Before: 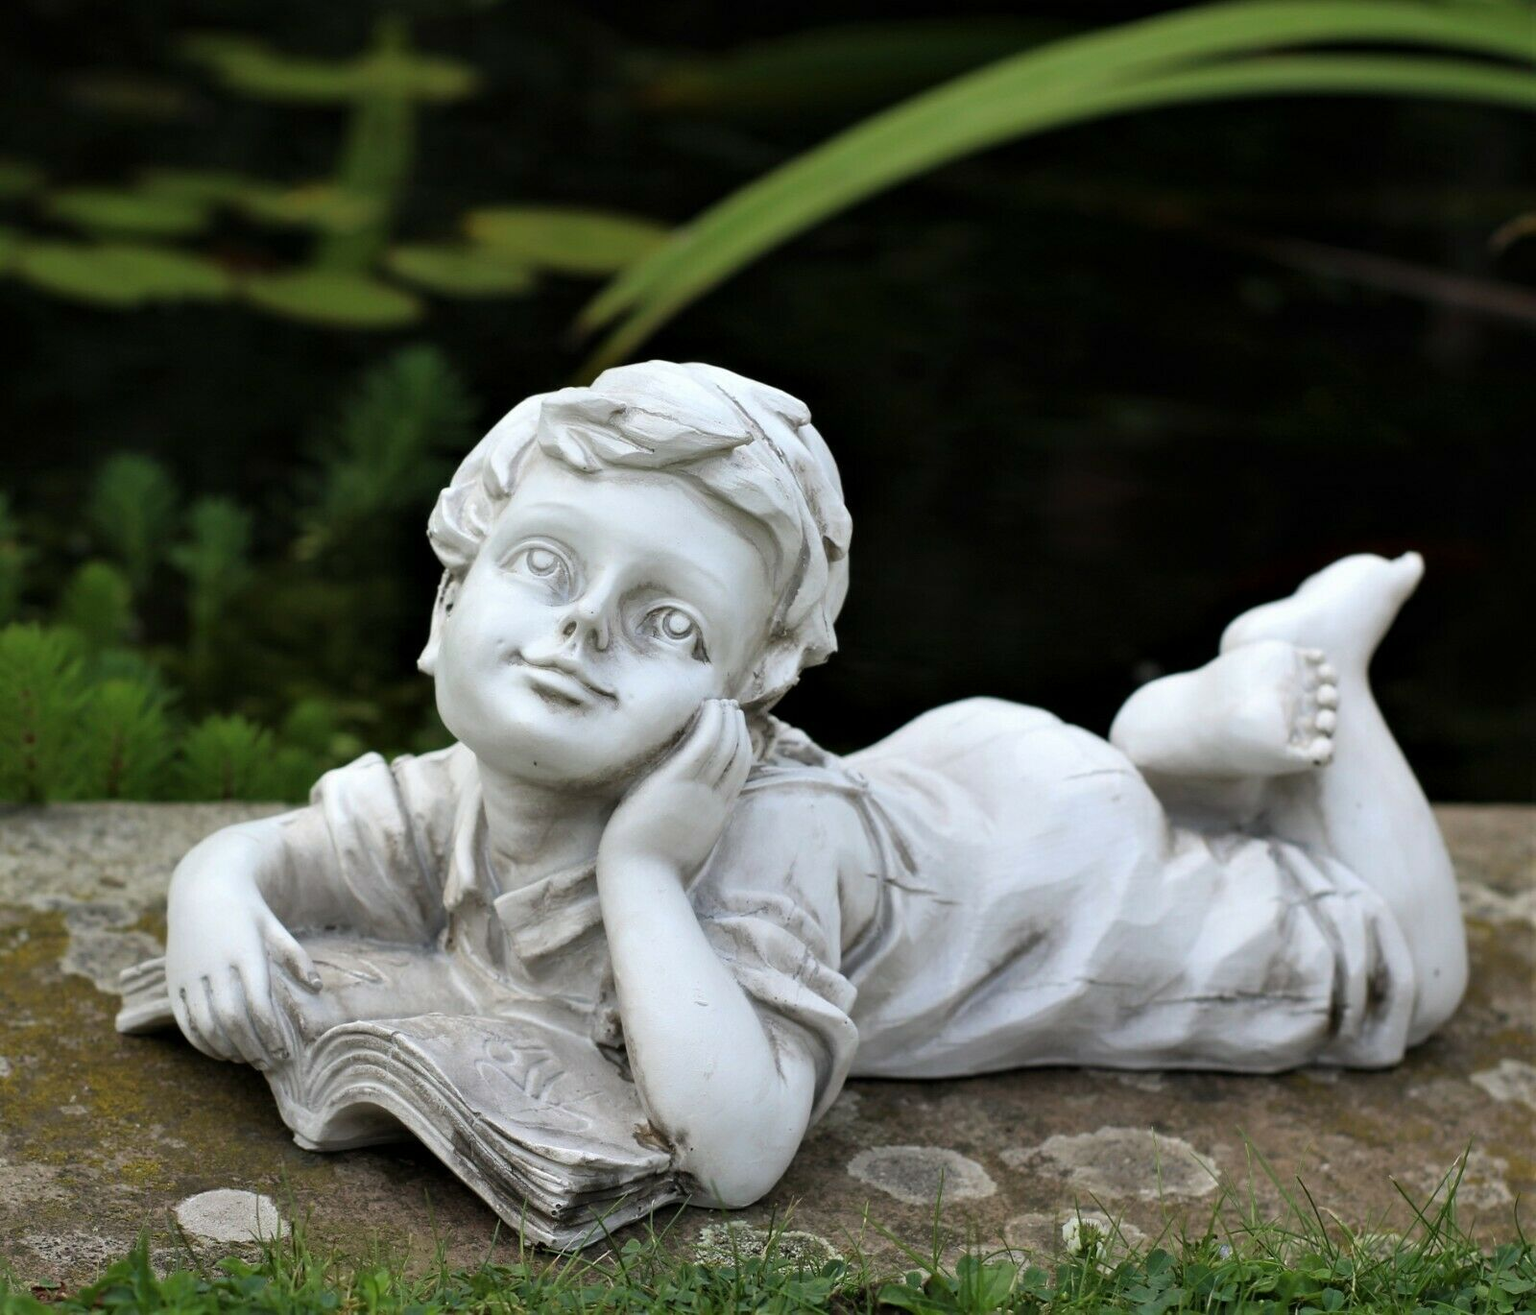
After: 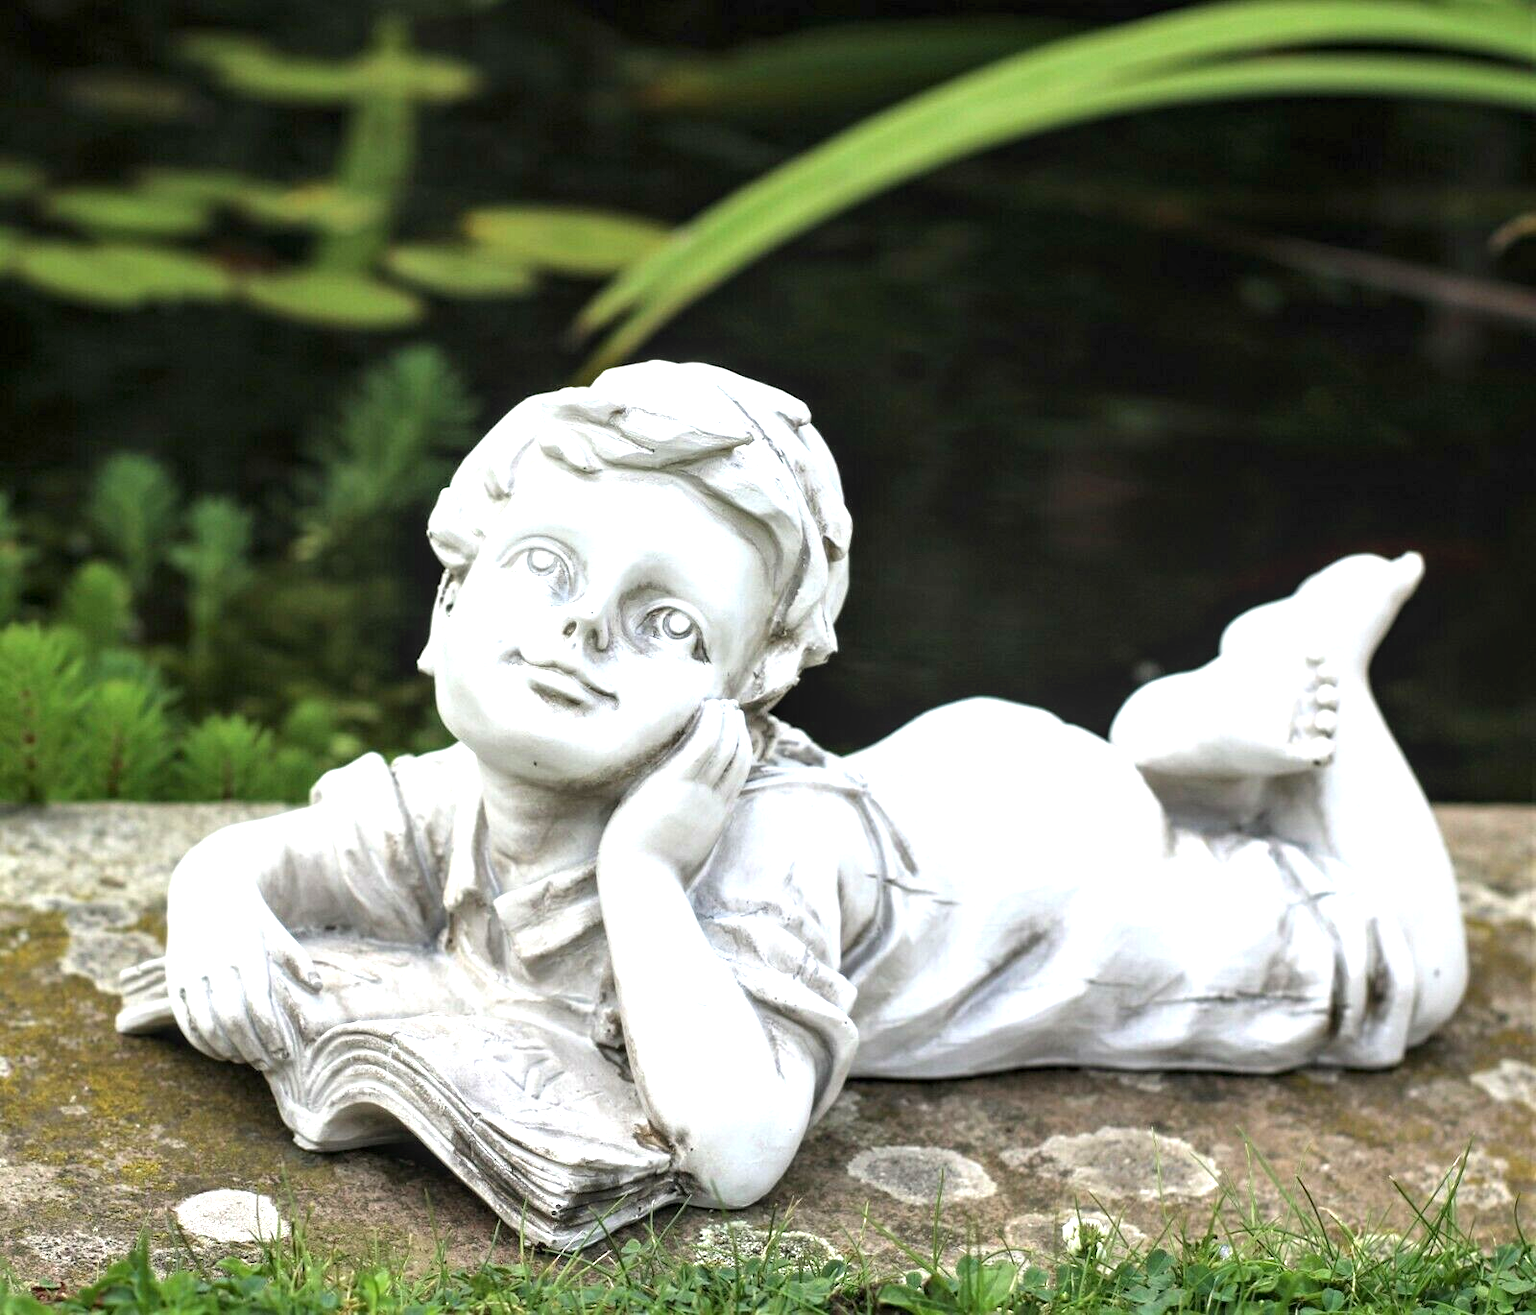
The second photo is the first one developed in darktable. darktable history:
local contrast: on, module defaults
exposure: black level correction 0, exposure 1.2 EV, compensate exposure bias true, compensate highlight preservation false
